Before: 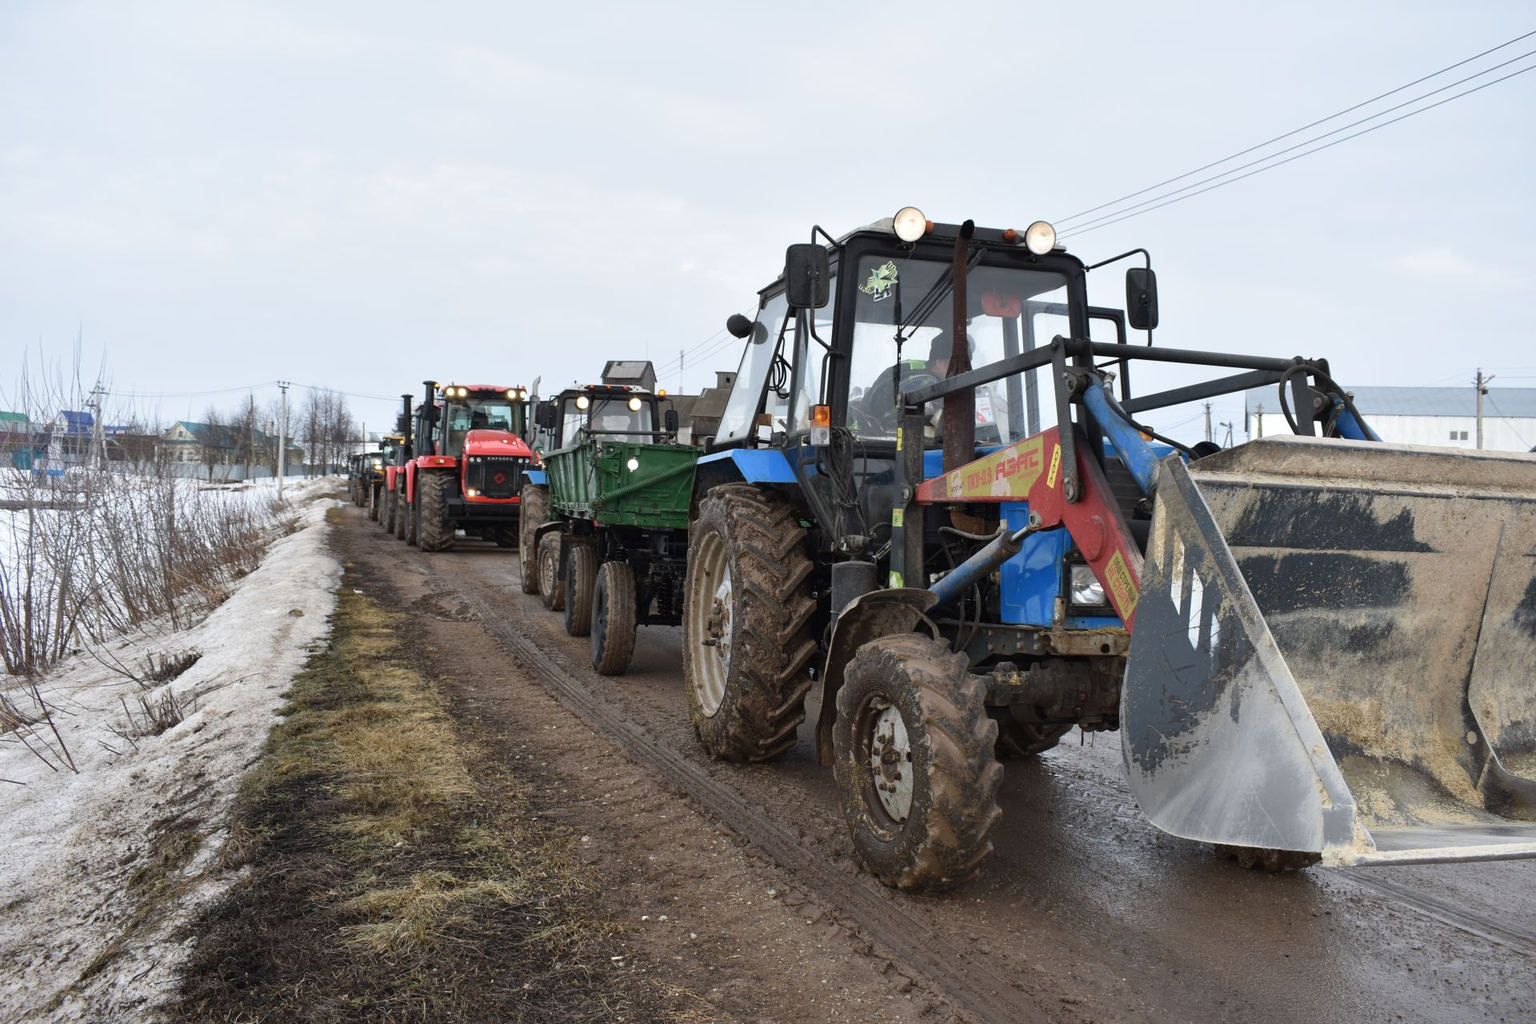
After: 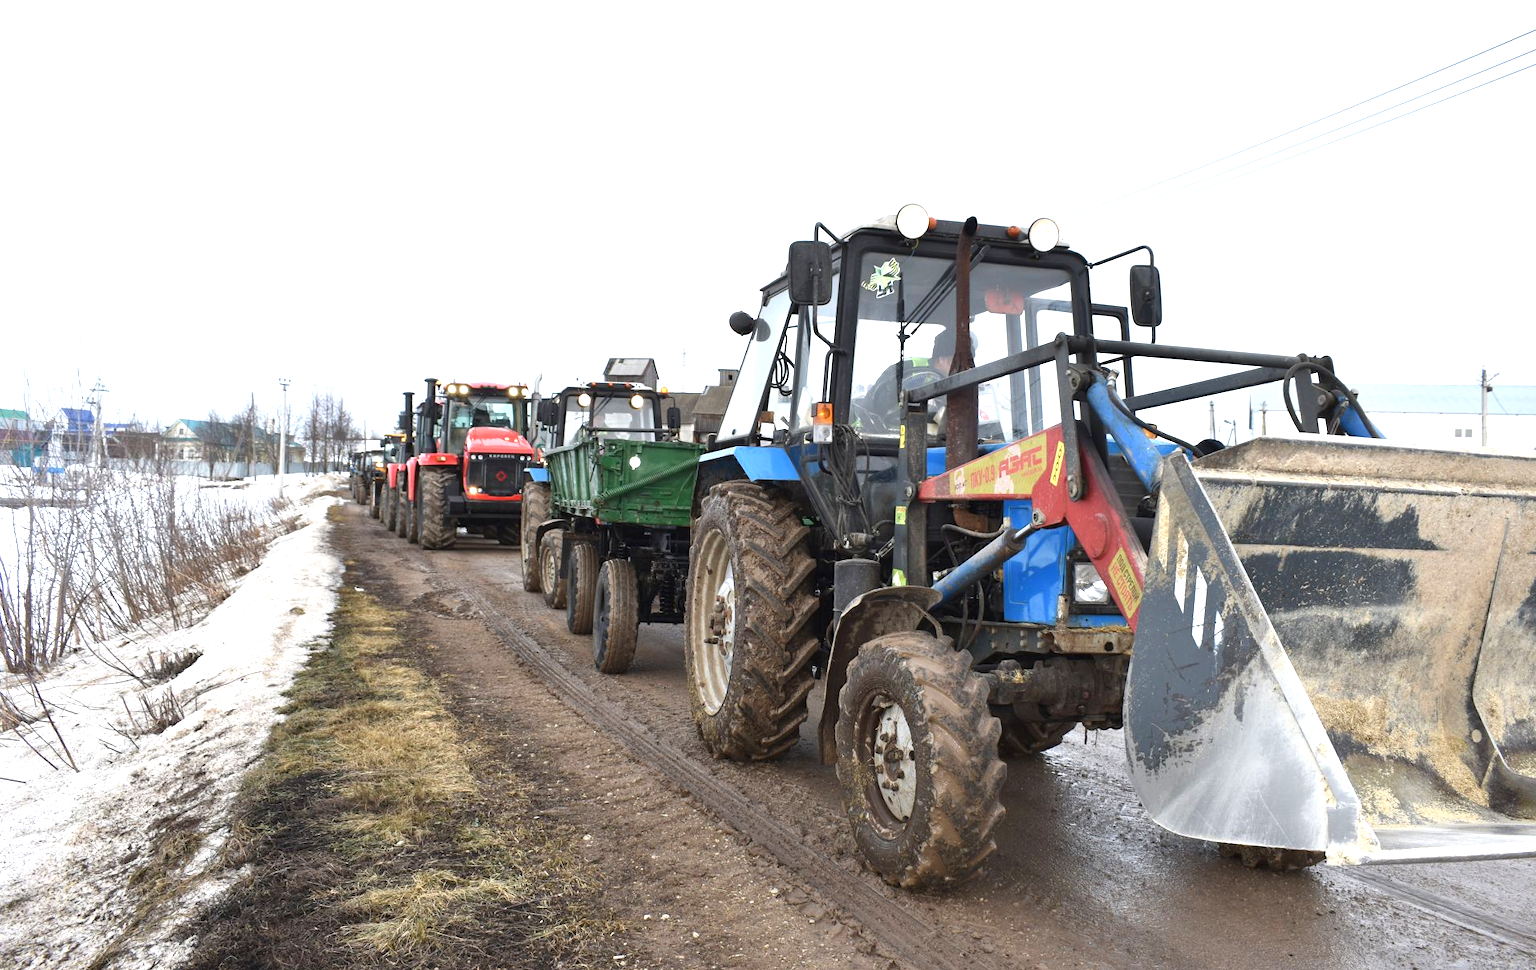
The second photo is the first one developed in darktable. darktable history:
exposure: exposure 0.943 EV, compensate highlight preservation false
crop: top 0.448%, right 0.264%, bottom 5.045%
